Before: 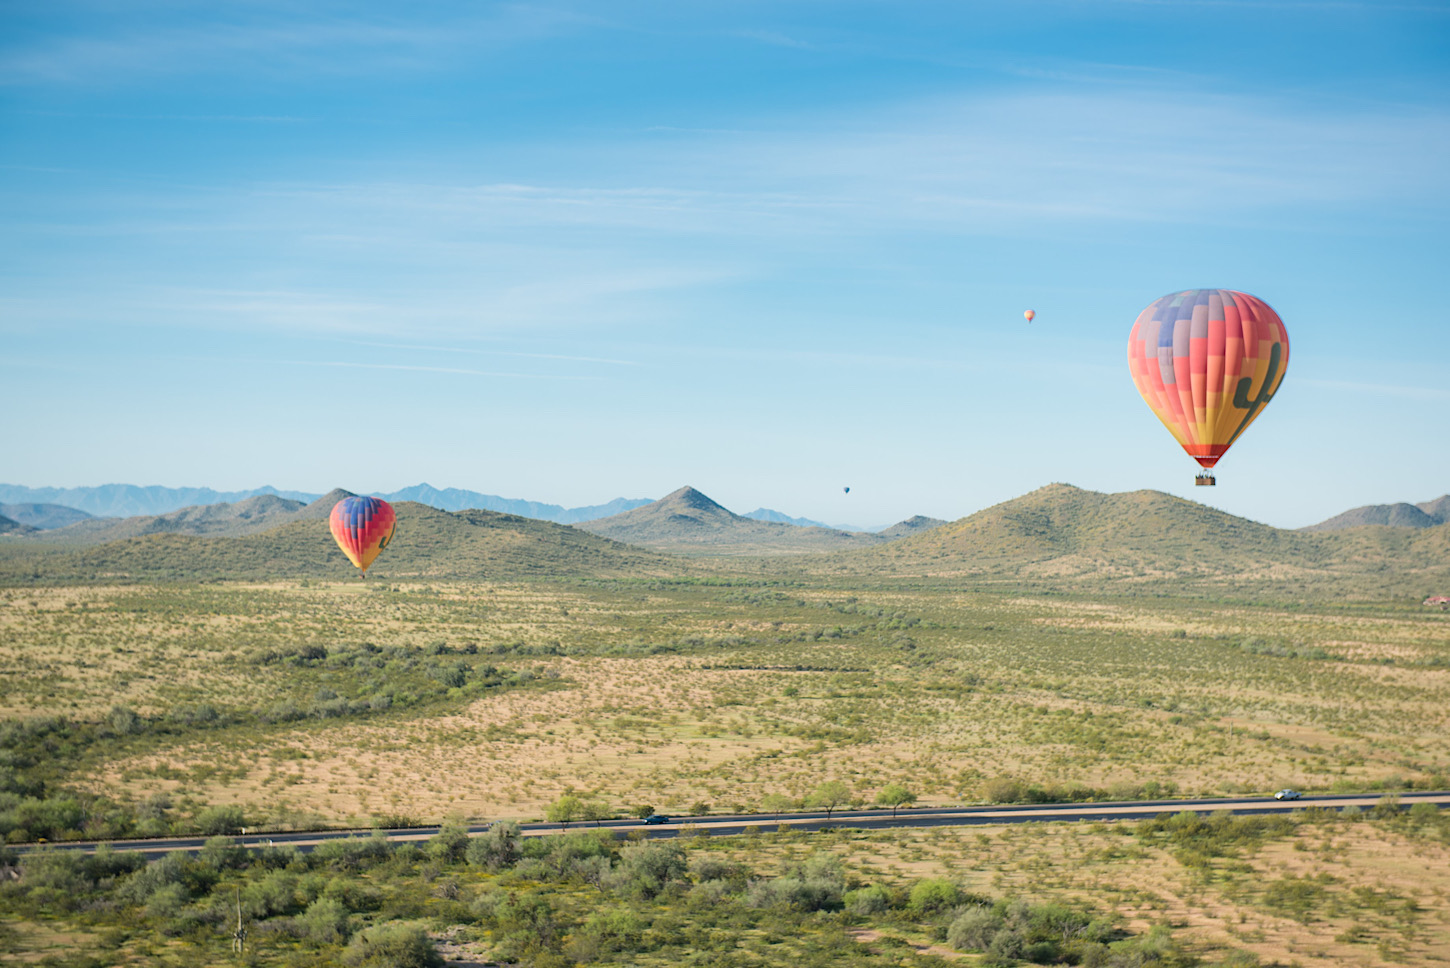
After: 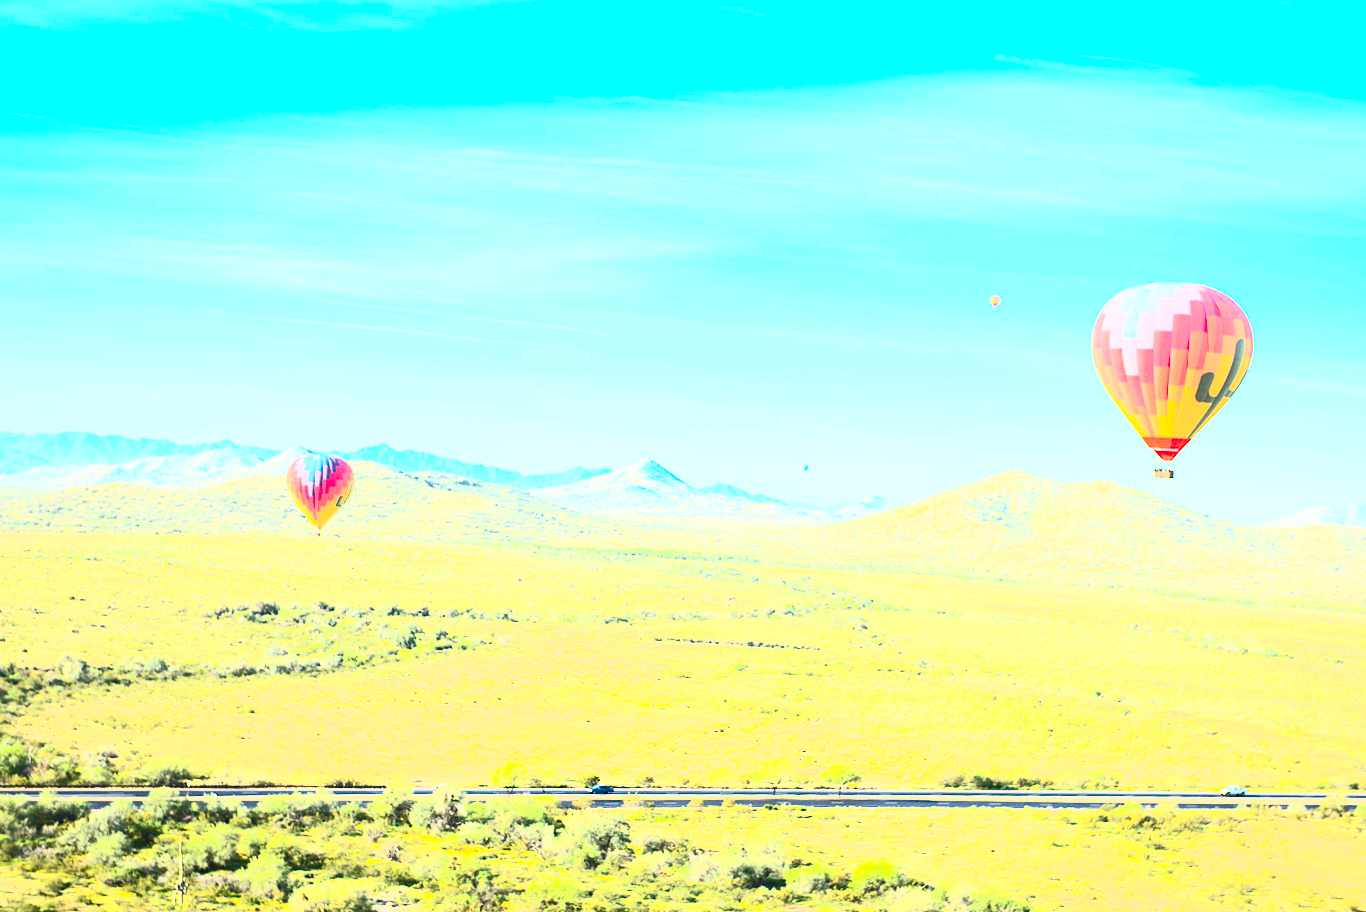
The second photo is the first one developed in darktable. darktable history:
crop and rotate: angle -2.38°
contrast brightness saturation: contrast 0.83, brightness 0.59, saturation 0.59
exposure: black level correction 0, exposure 1.1 EV, compensate exposure bias true, compensate highlight preservation false
